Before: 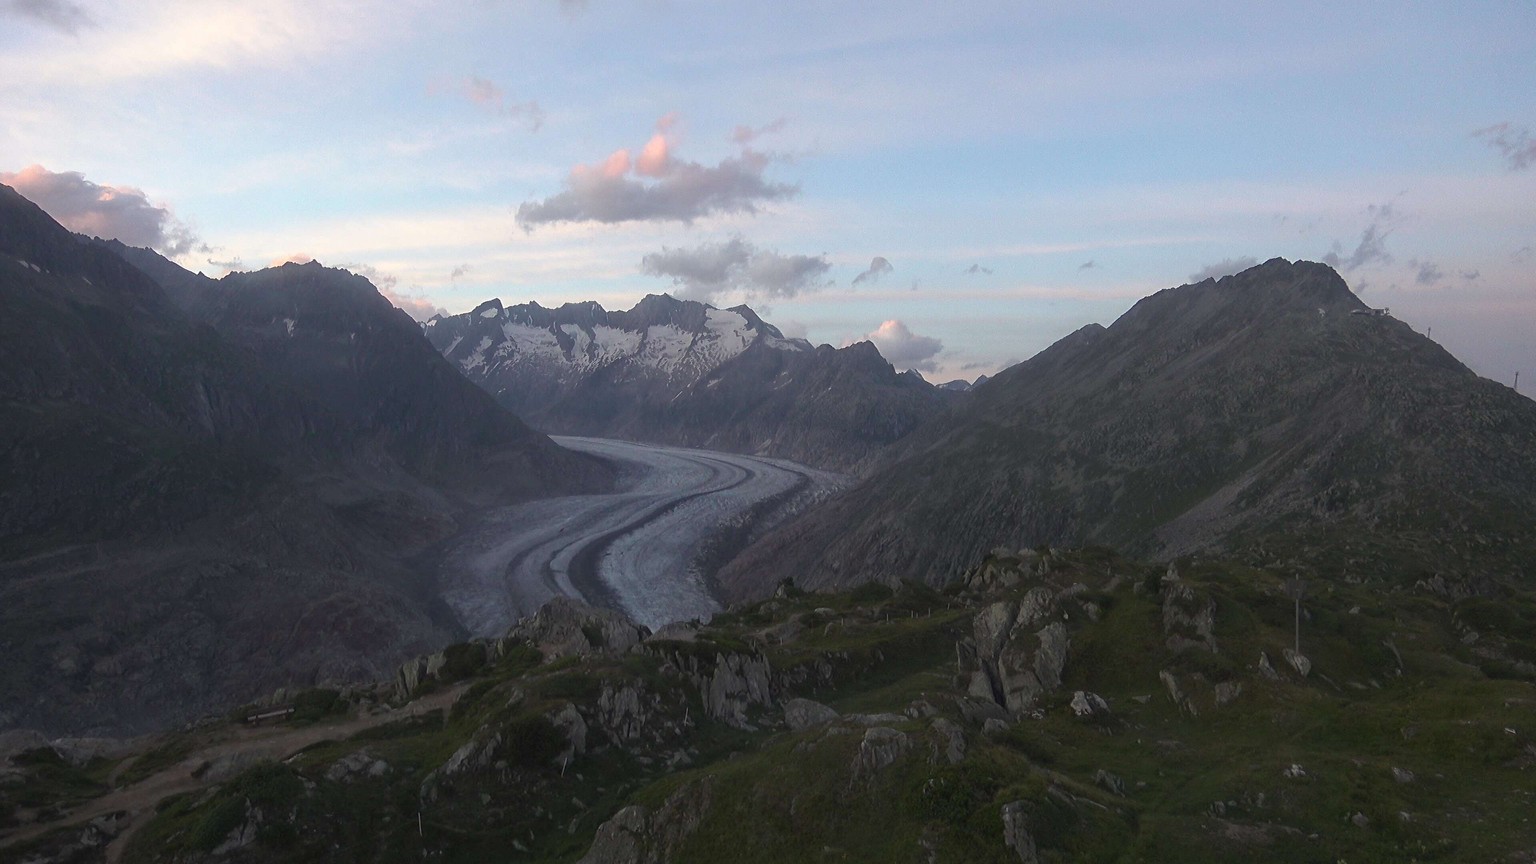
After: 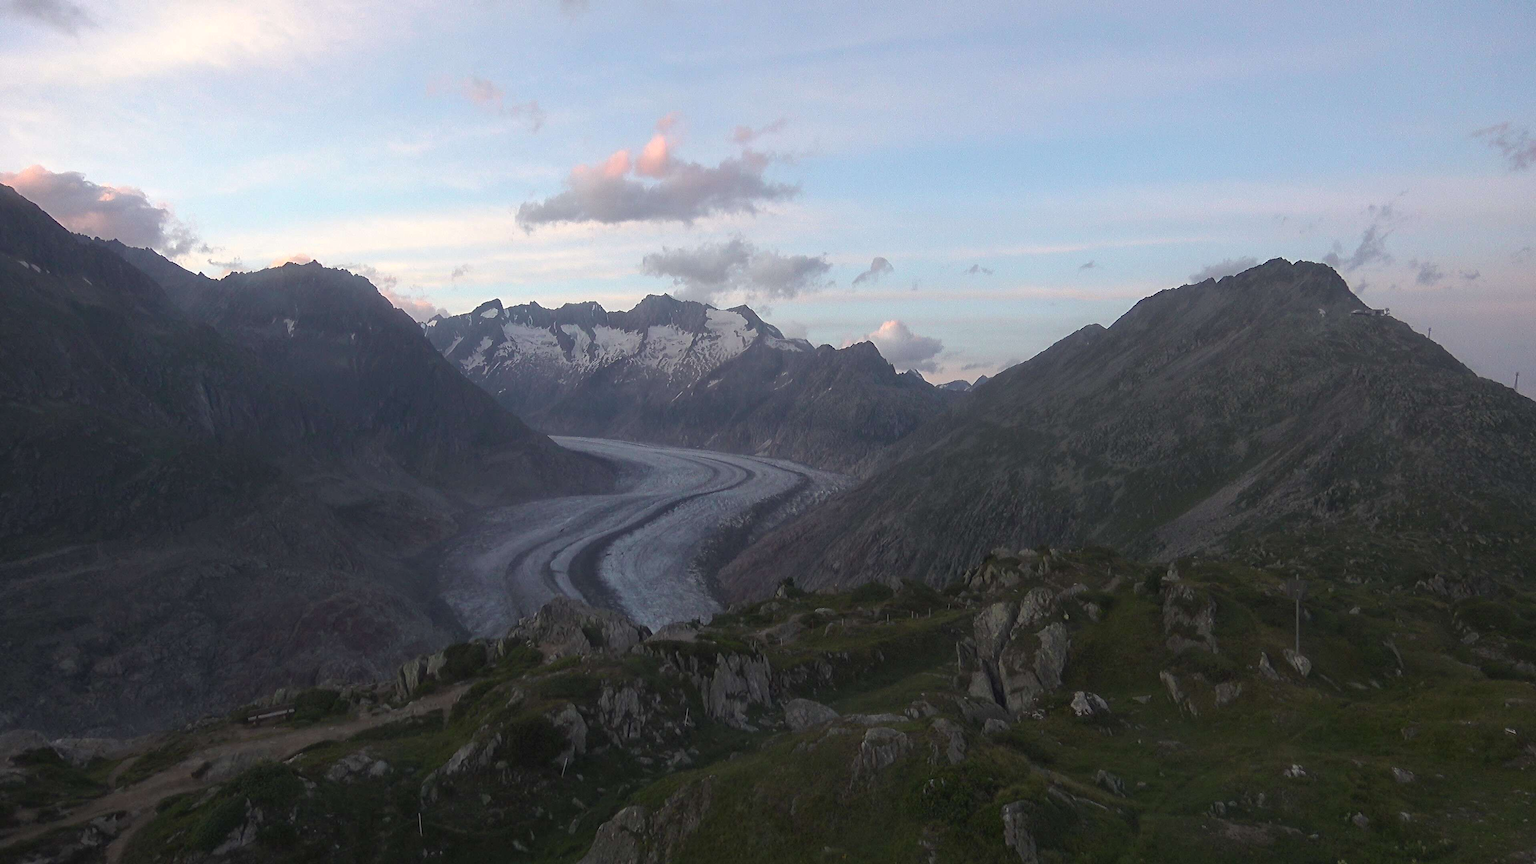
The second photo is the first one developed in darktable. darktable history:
levels: levels [0, 0.492, 0.984]
